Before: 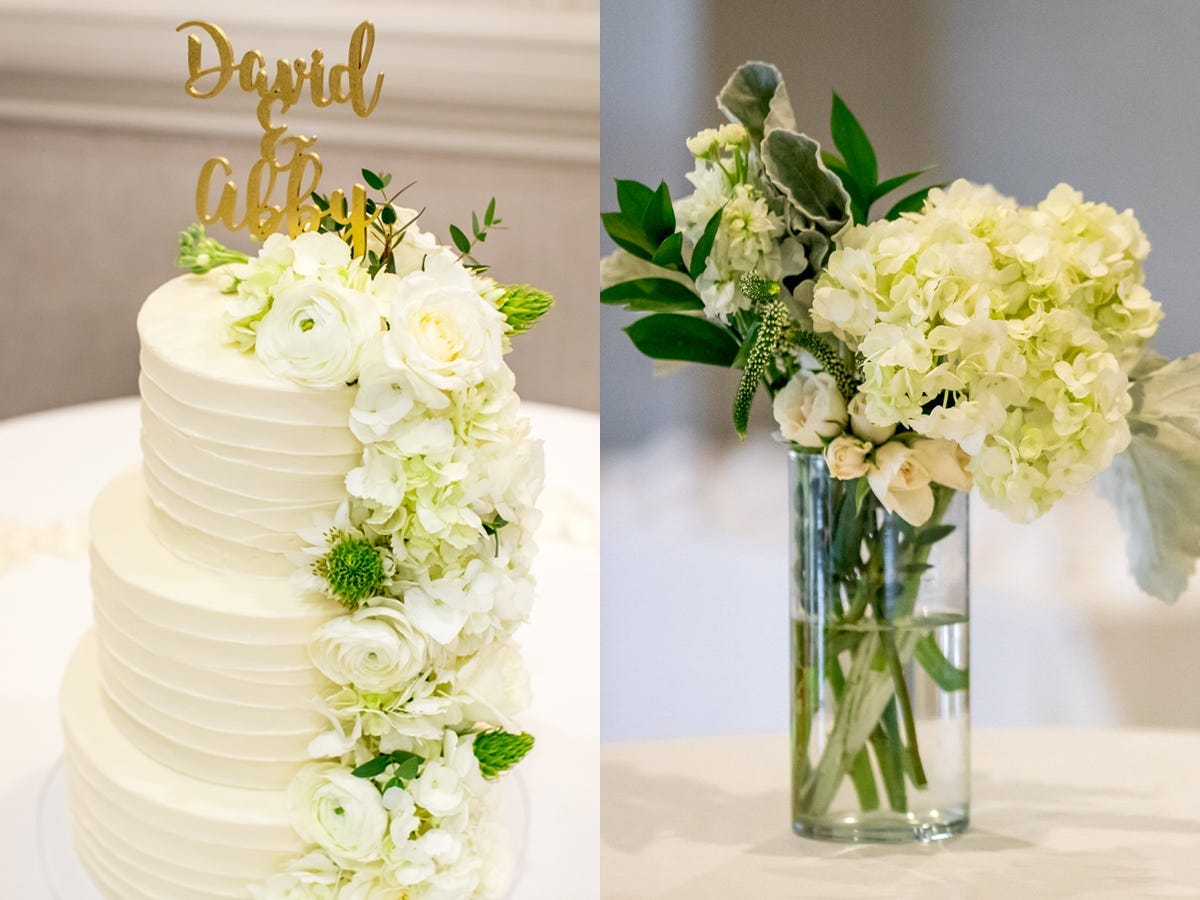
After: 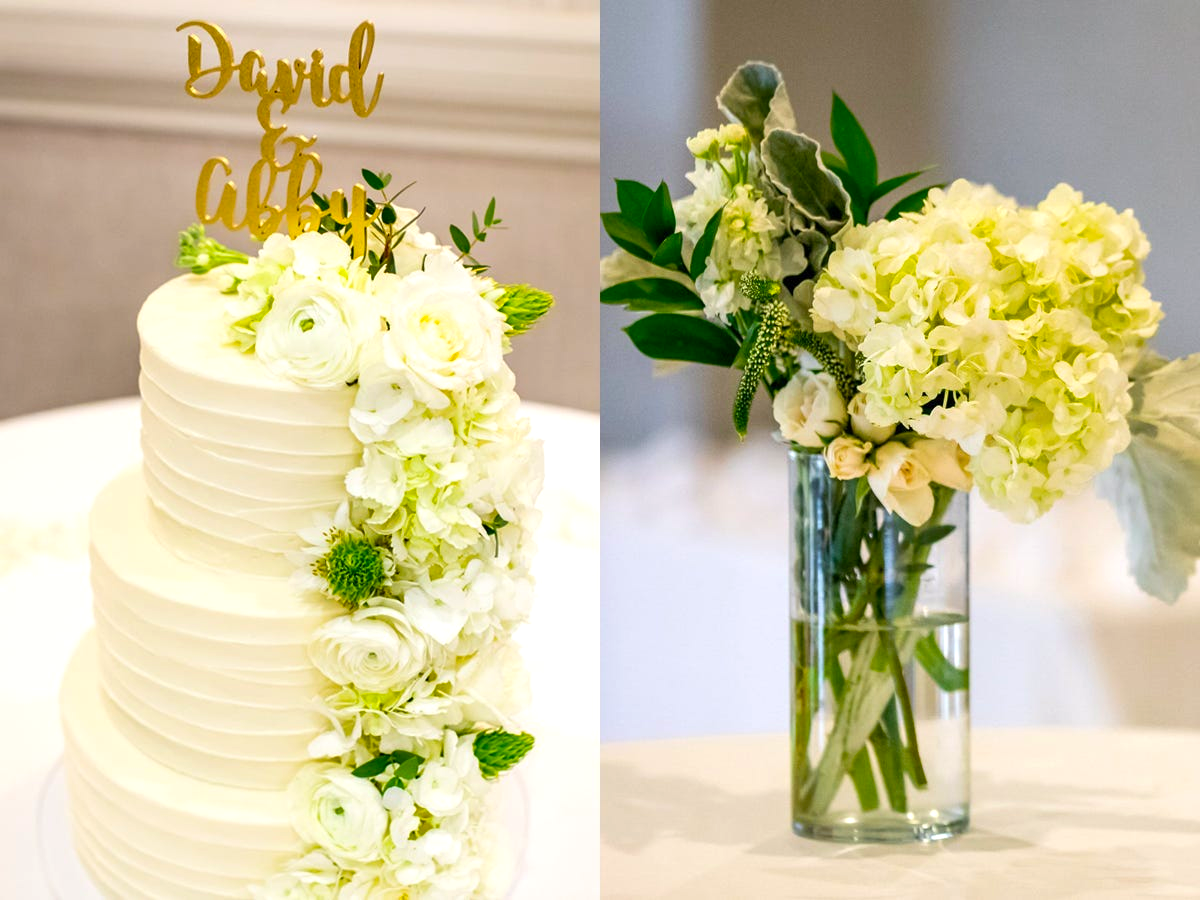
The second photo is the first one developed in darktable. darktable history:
color balance rgb: highlights gain › luminance 14.655%, perceptual saturation grading › global saturation 19.676%, global vibrance 20%
